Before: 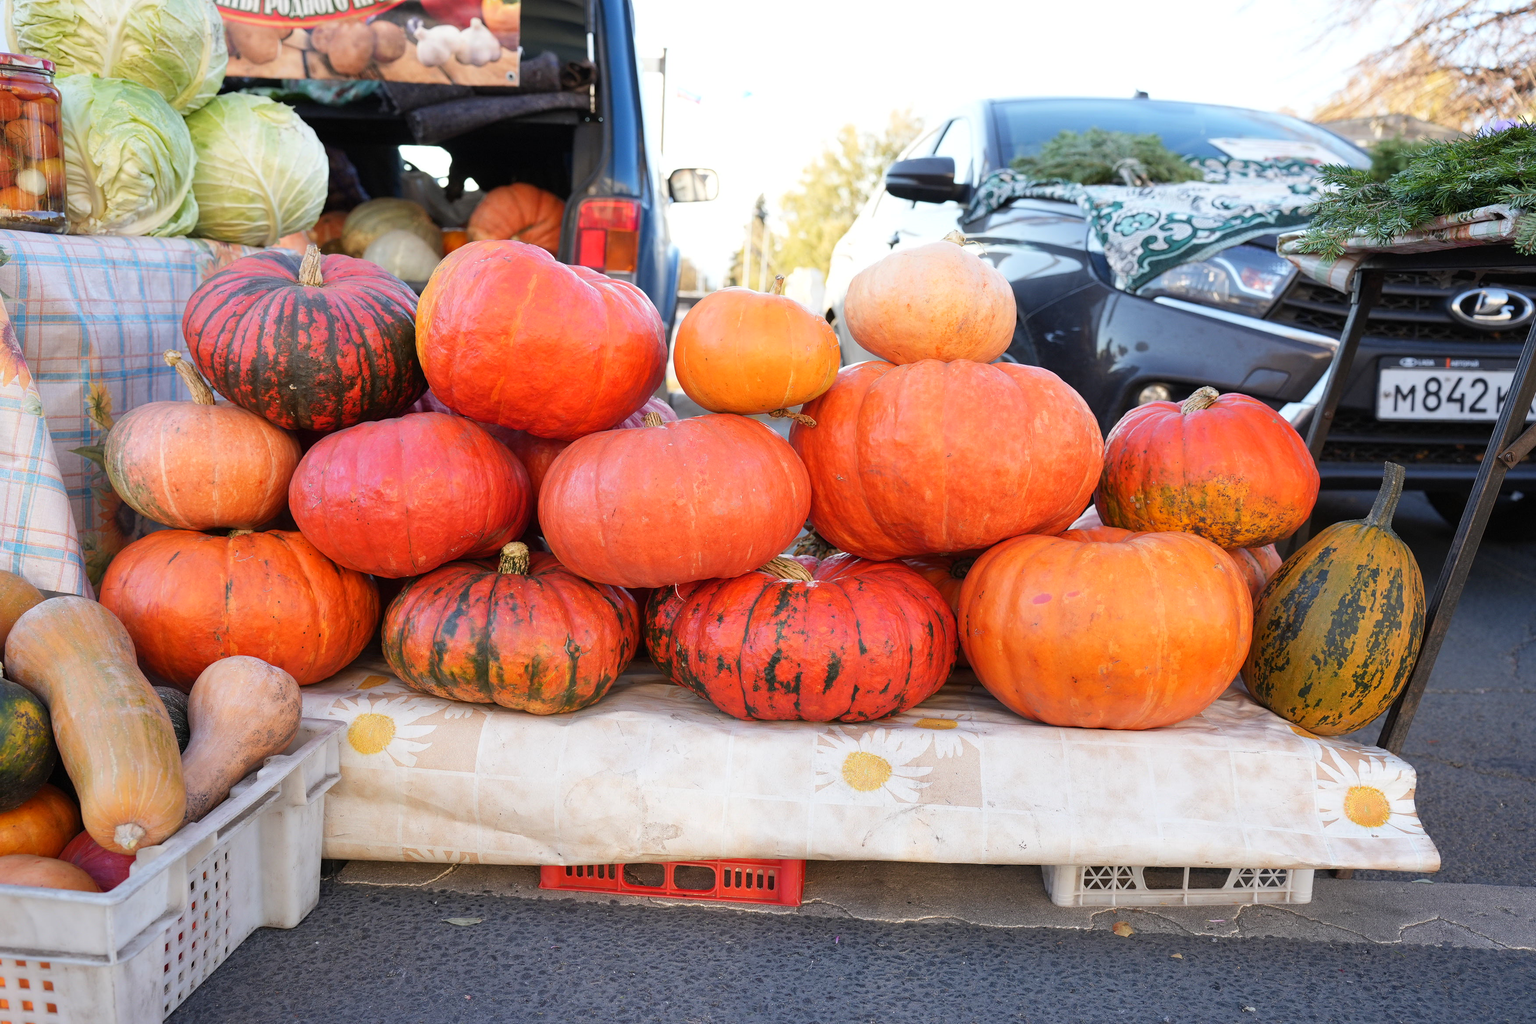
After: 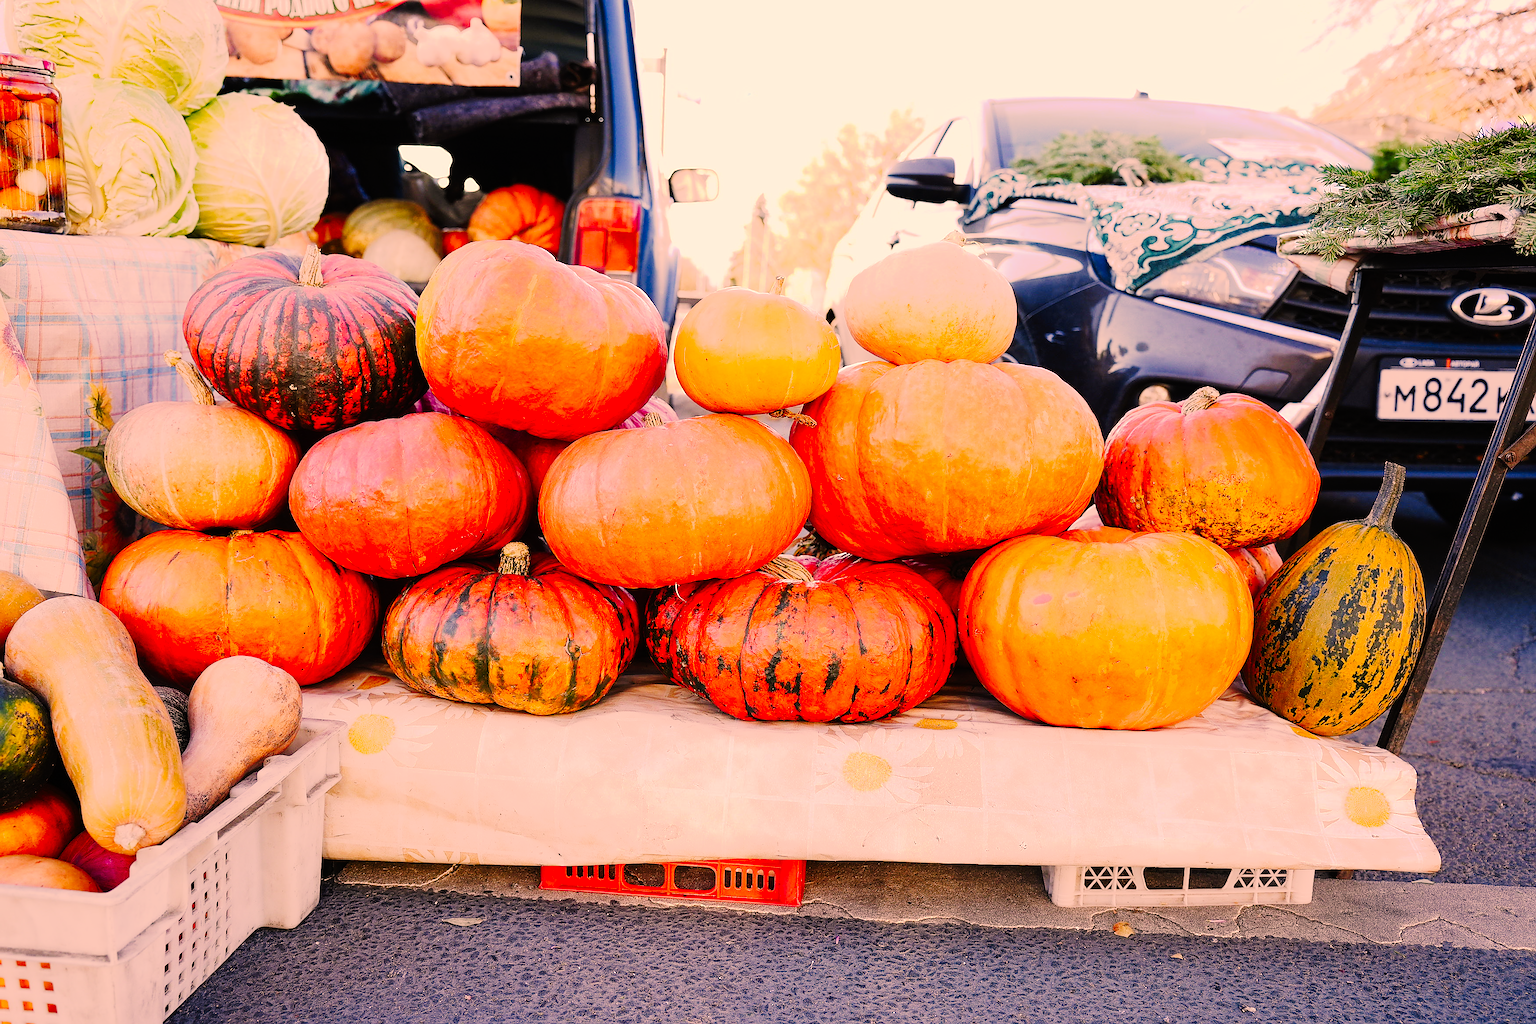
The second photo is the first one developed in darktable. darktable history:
exposure: exposure -0.001 EV, compensate highlight preservation false
tone curve: curves: ch0 [(0, 0) (0.003, 0.001) (0.011, 0.005) (0.025, 0.009) (0.044, 0.014) (0.069, 0.019) (0.1, 0.028) (0.136, 0.039) (0.177, 0.073) (0.224, 0.134) (0.277, 0.218) (0.335, 0.343) (0.399, 0.488) (0.468, 0.608) (0.543, 0.699) (0.623, 0.773) (0.709, 0.819) (0.801, 0.852) (0.898, 0.874) (1, 1)], preserve colors none
sharpen: radius 1.375, amount 1.238, threshold 0.73
color correction: highlights a* 21.15, highlights b* 19.54
